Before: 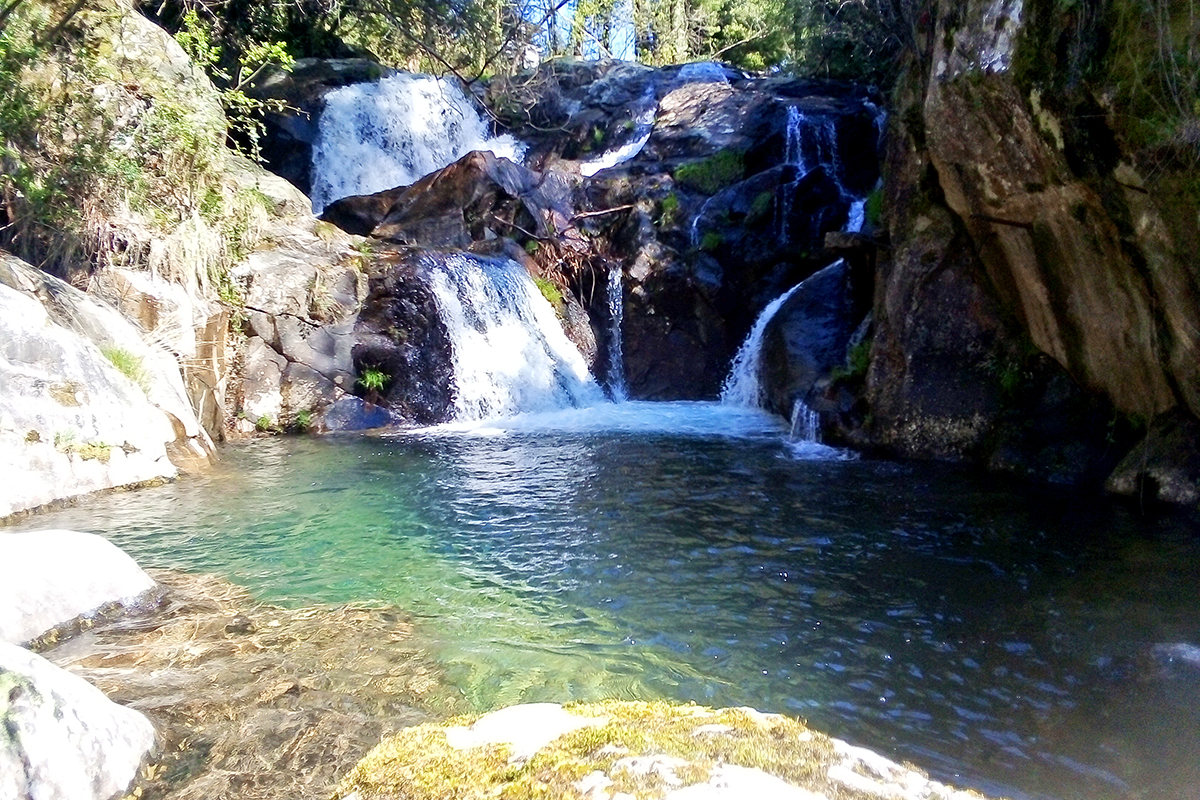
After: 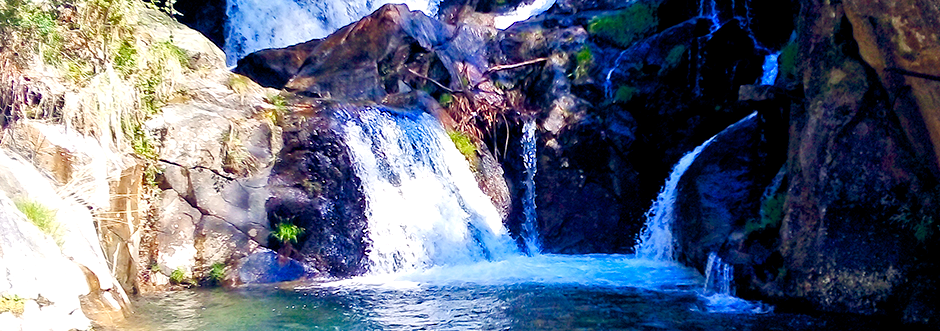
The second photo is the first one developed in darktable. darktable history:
color balance rgb: highlights gain › chroma 1.031%, highlights gain › hue 60.06°, global offset › chroma 0.255%, global offset › hue 256.79°, linear chroma grading › global chroma 15.107%, perceptual saturation grading › global saturation 45.375%, perceptual saturation grading › highlights -50.236%, perceptual saturation grading › shadows 30.973%, global vibrance 20.504%
exposure: black level correction 0, exposure 0.199 EV, compensate highlight preservation false
crop: left 7.246%, top 18.414%, right 14.408%, bottom 40.194%
